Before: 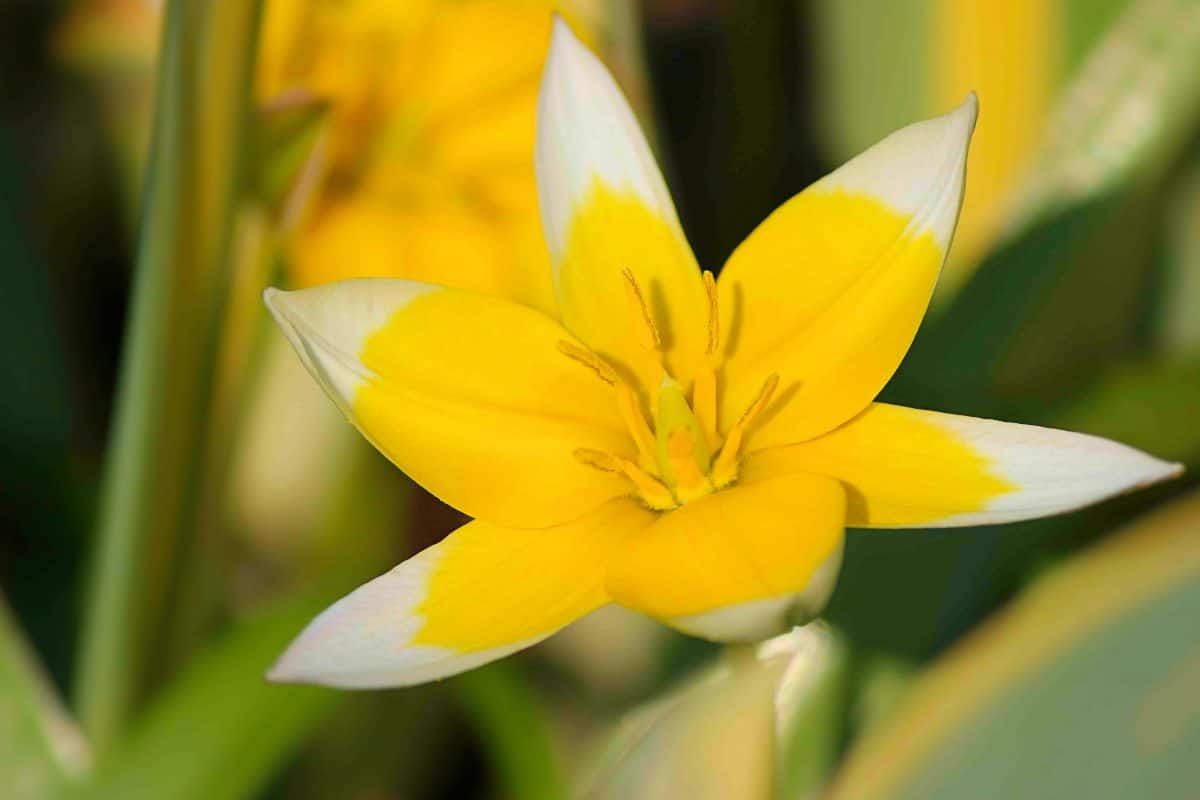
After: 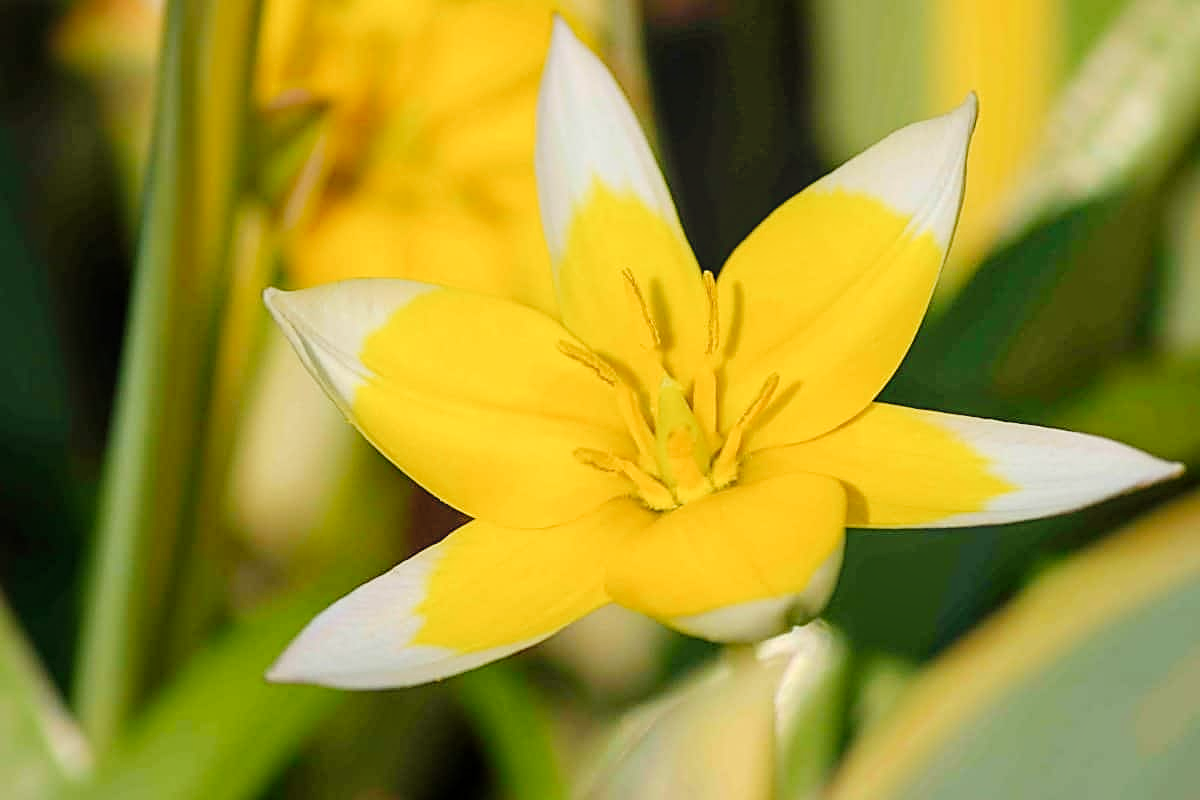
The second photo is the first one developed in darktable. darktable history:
local contrast: on, module defaults
tone curve: curves: ch0 [(0, 0.01) (0.052, 0.045) (0.136, 0.133) (0.29, 0.332) (0.453, 0.531) (0.676, 0.751) (0.89, 0.919) (1, 1)]; ch1 [(0, 0) (0.094, 0.081) (0.285, 0.299) (0.385, 0.403) (0.447, 0.429) (0.495, 0.496) (0.544, 0.552) (0.589, 0.612) (0.722, 0.728) (1, 1)]; ch2 [(0, 0) (0.257, 0.217) (0.43, 0.421) (0.498, 0.507) (0.531, 0.544) (0.56, 0.579) (0.625, 0.642) (1, 1)], preserve colors none
sharpen: on, module defaults
